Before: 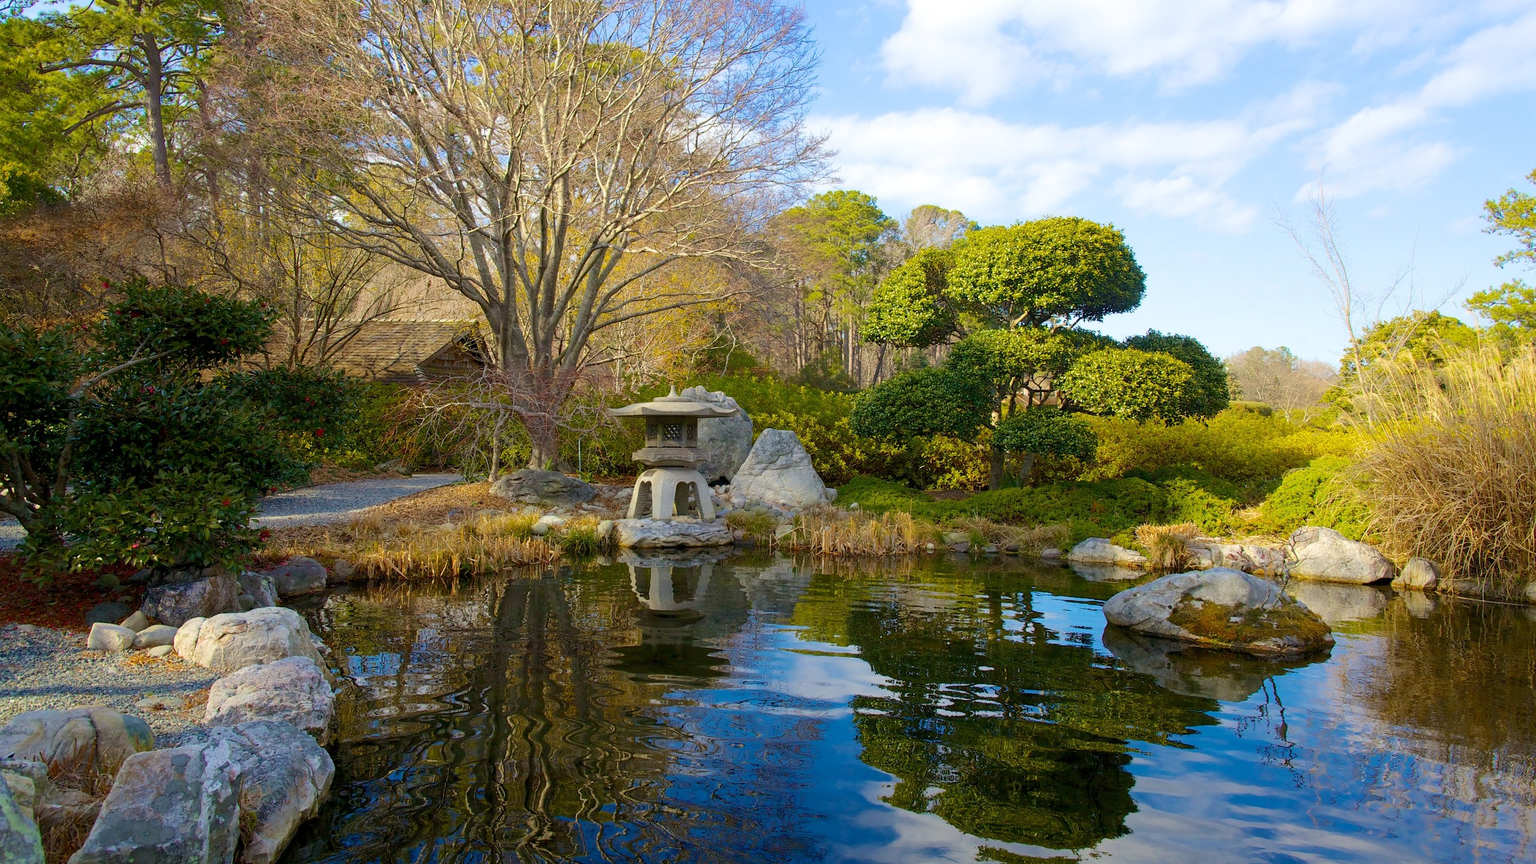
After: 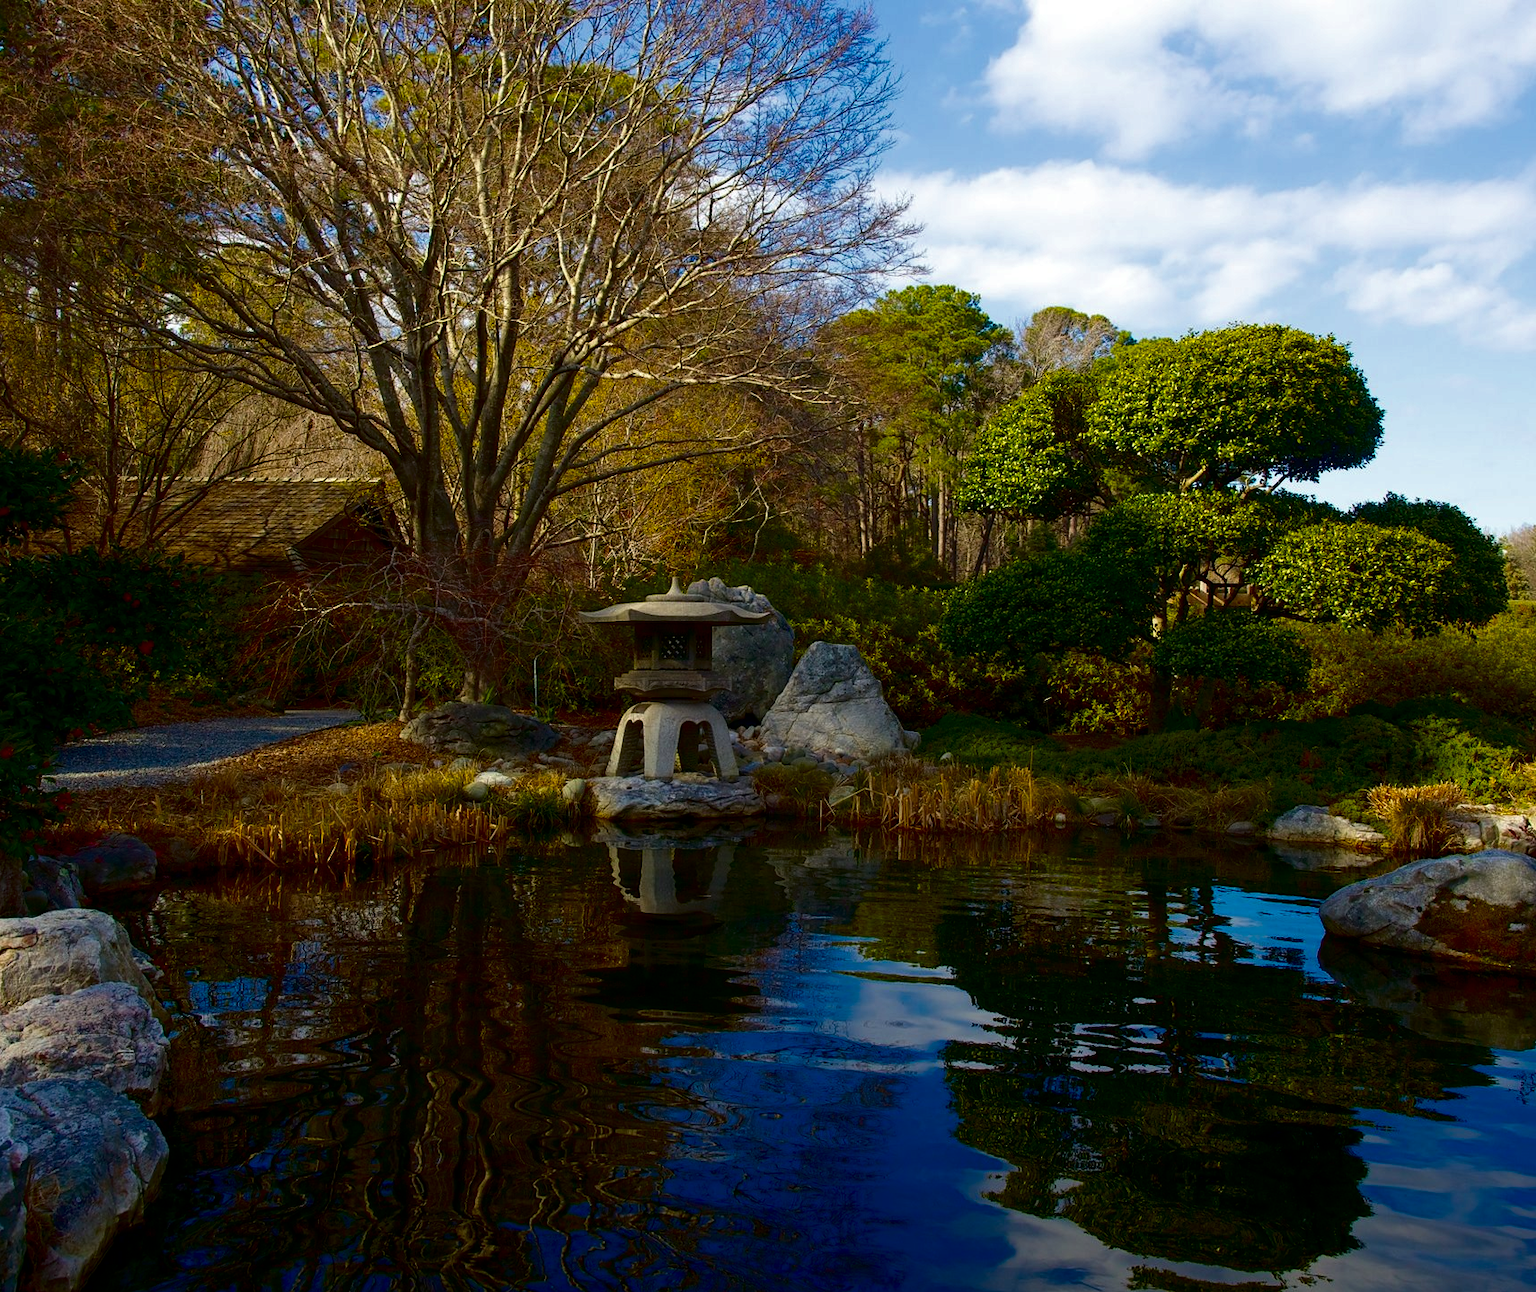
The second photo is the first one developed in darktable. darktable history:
contrast brightness saturation: contrast 0.09, brightness -0.587, saturation 0.172
crop and rotate: left 14.473%, right 18.707%
